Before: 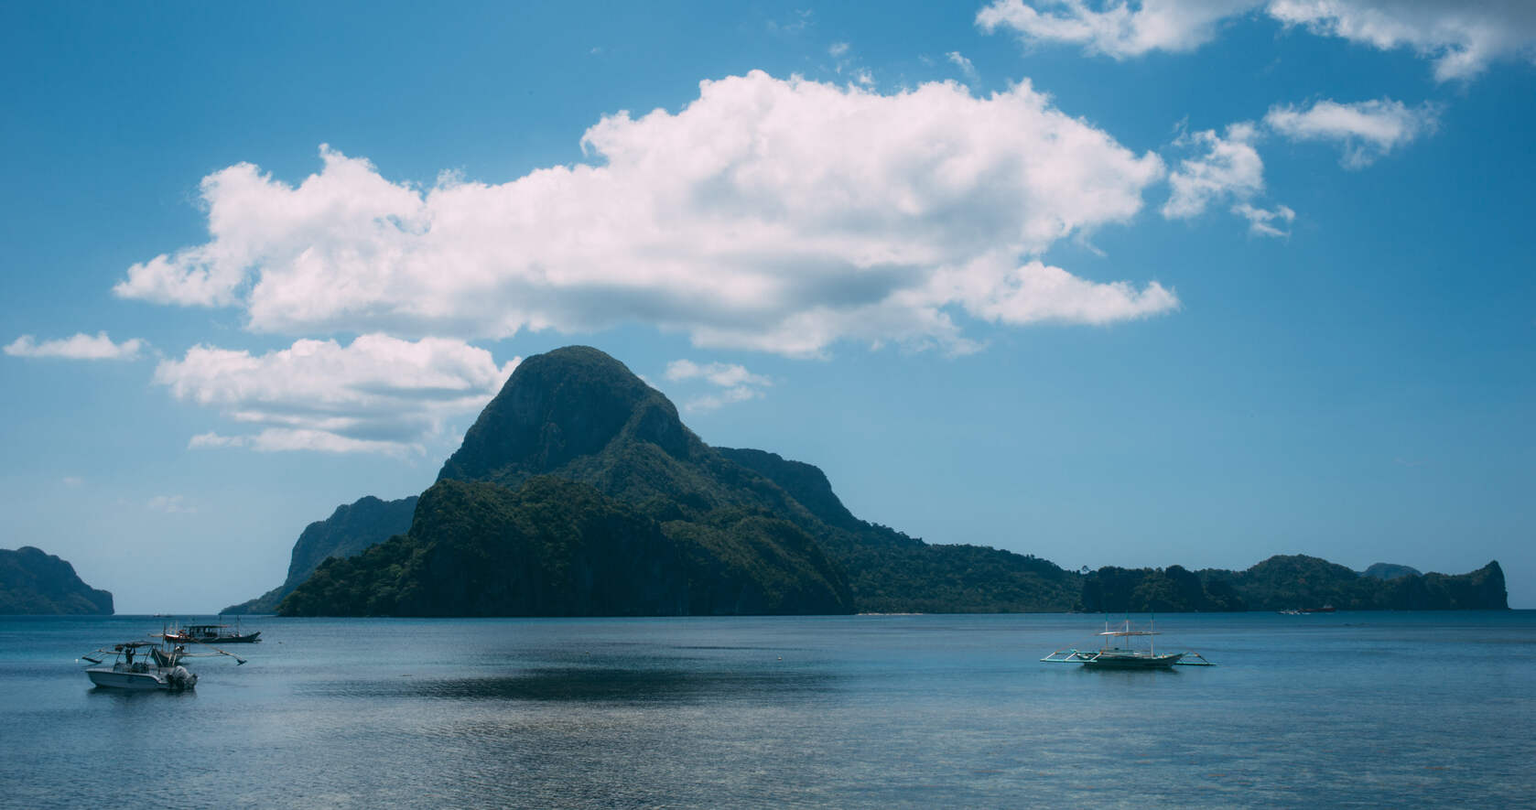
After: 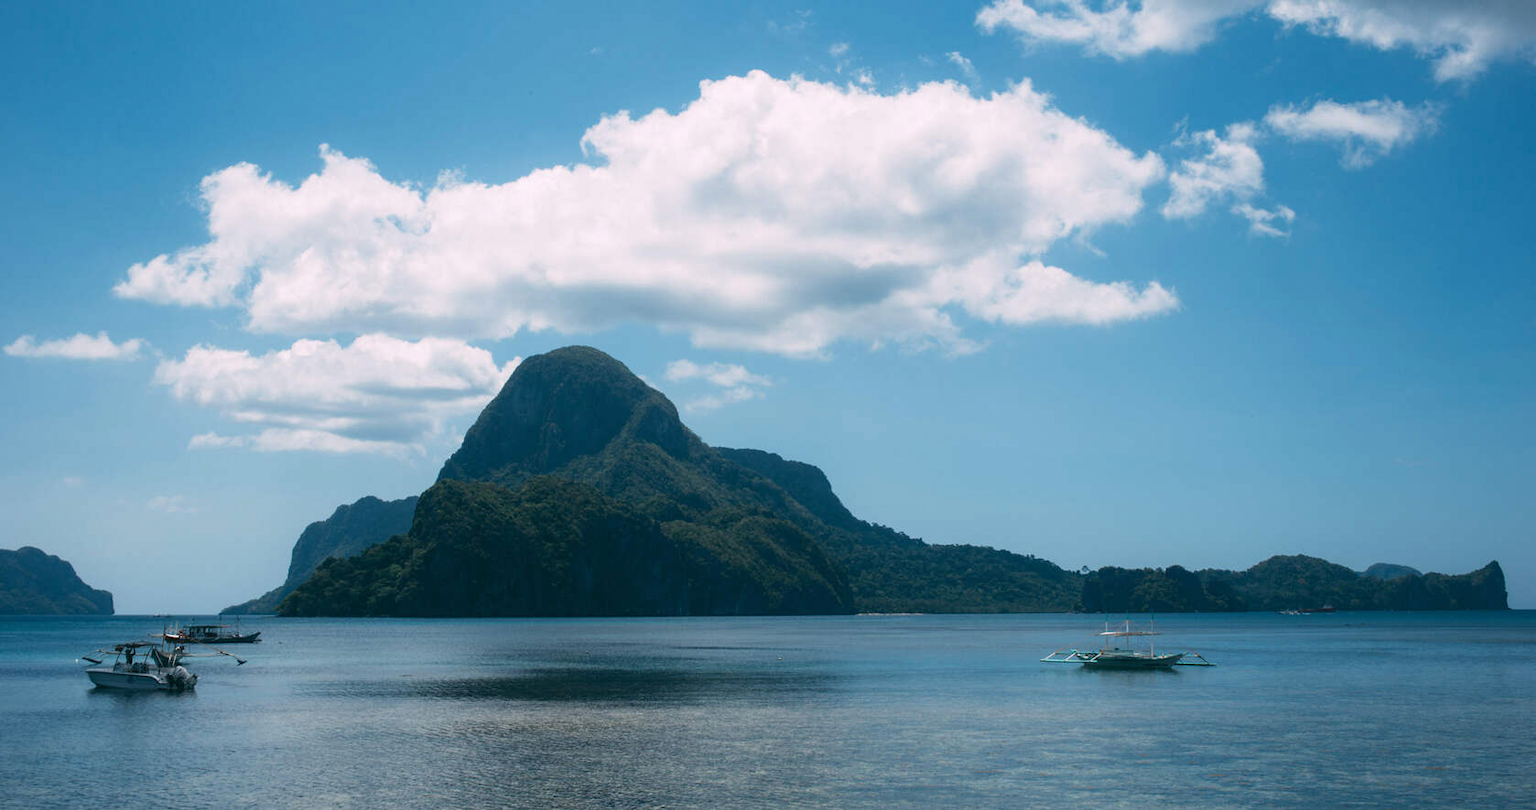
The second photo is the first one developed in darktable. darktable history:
exposure: exposure 0.135 EV, compensate exposure bias true, compensate highlight preservation false
